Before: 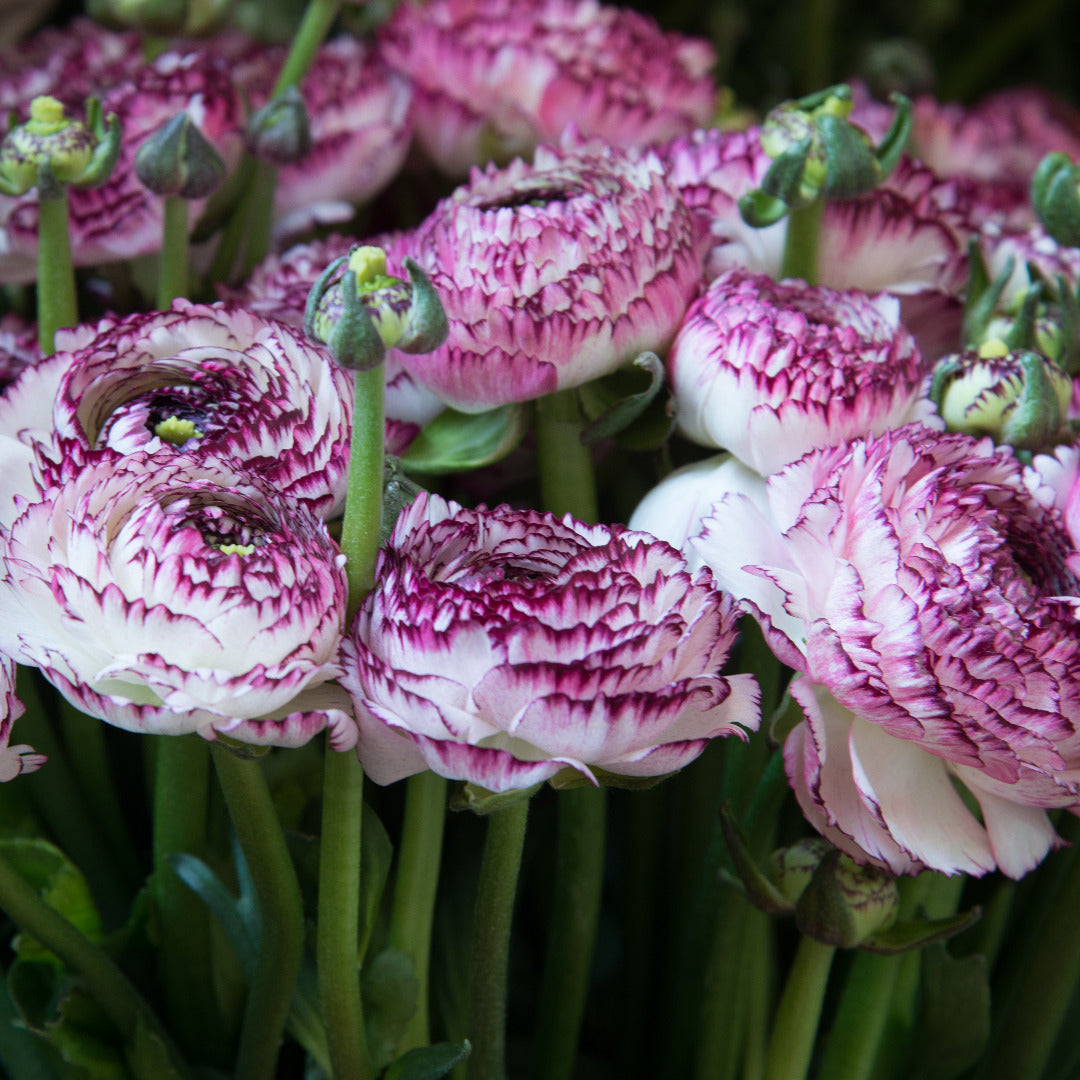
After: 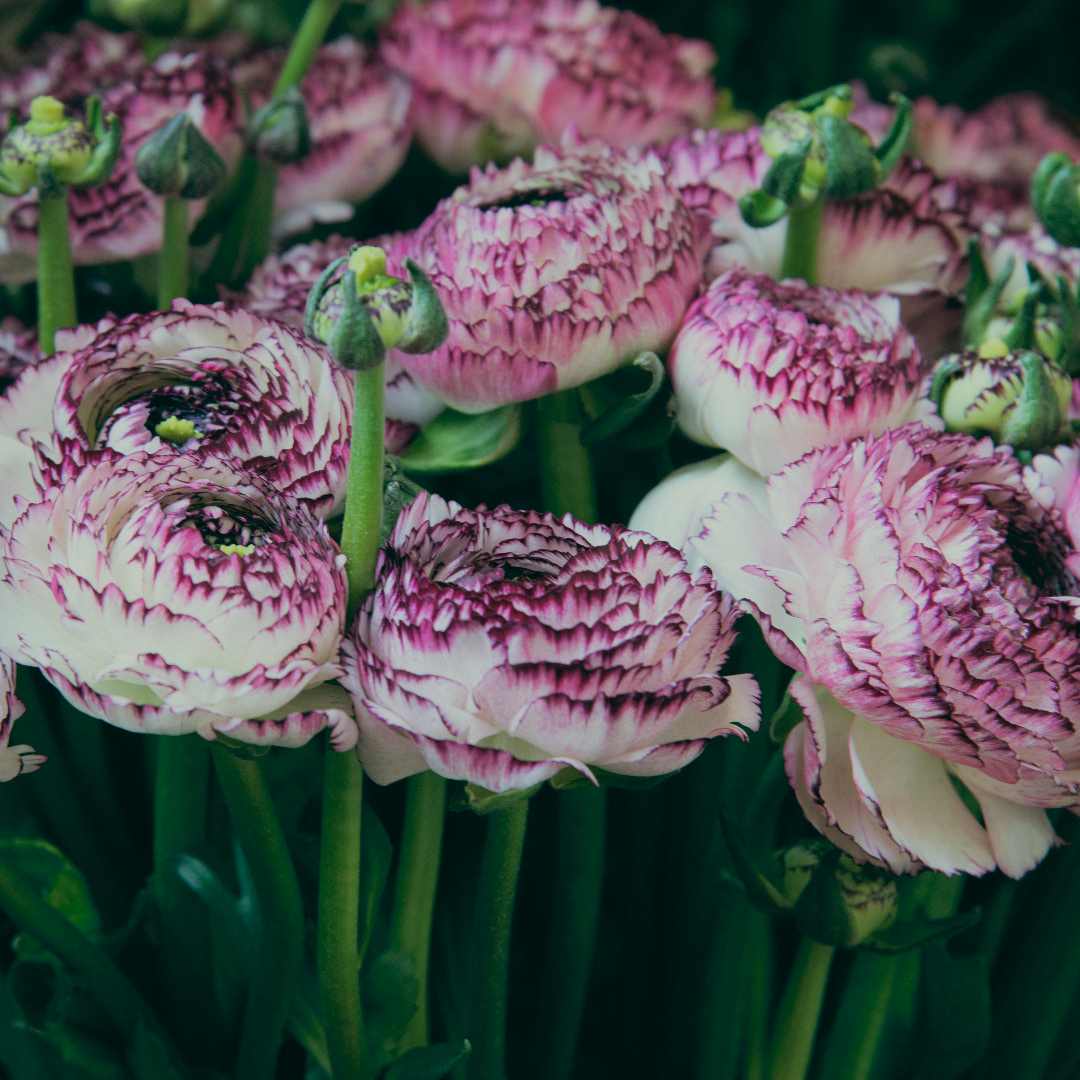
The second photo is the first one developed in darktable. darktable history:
color balance: lift [1.005, 0.99, 1.007, 1.01], gamma [1, 1.034, 1.032, 0.966], gain [0.873, 1.055, 1.067, 0.933]
filmic rgb: black relative exposure -7.65 EV, white relative exposure 4.56 EV, hardness 3.61, color science v6 (2022)
